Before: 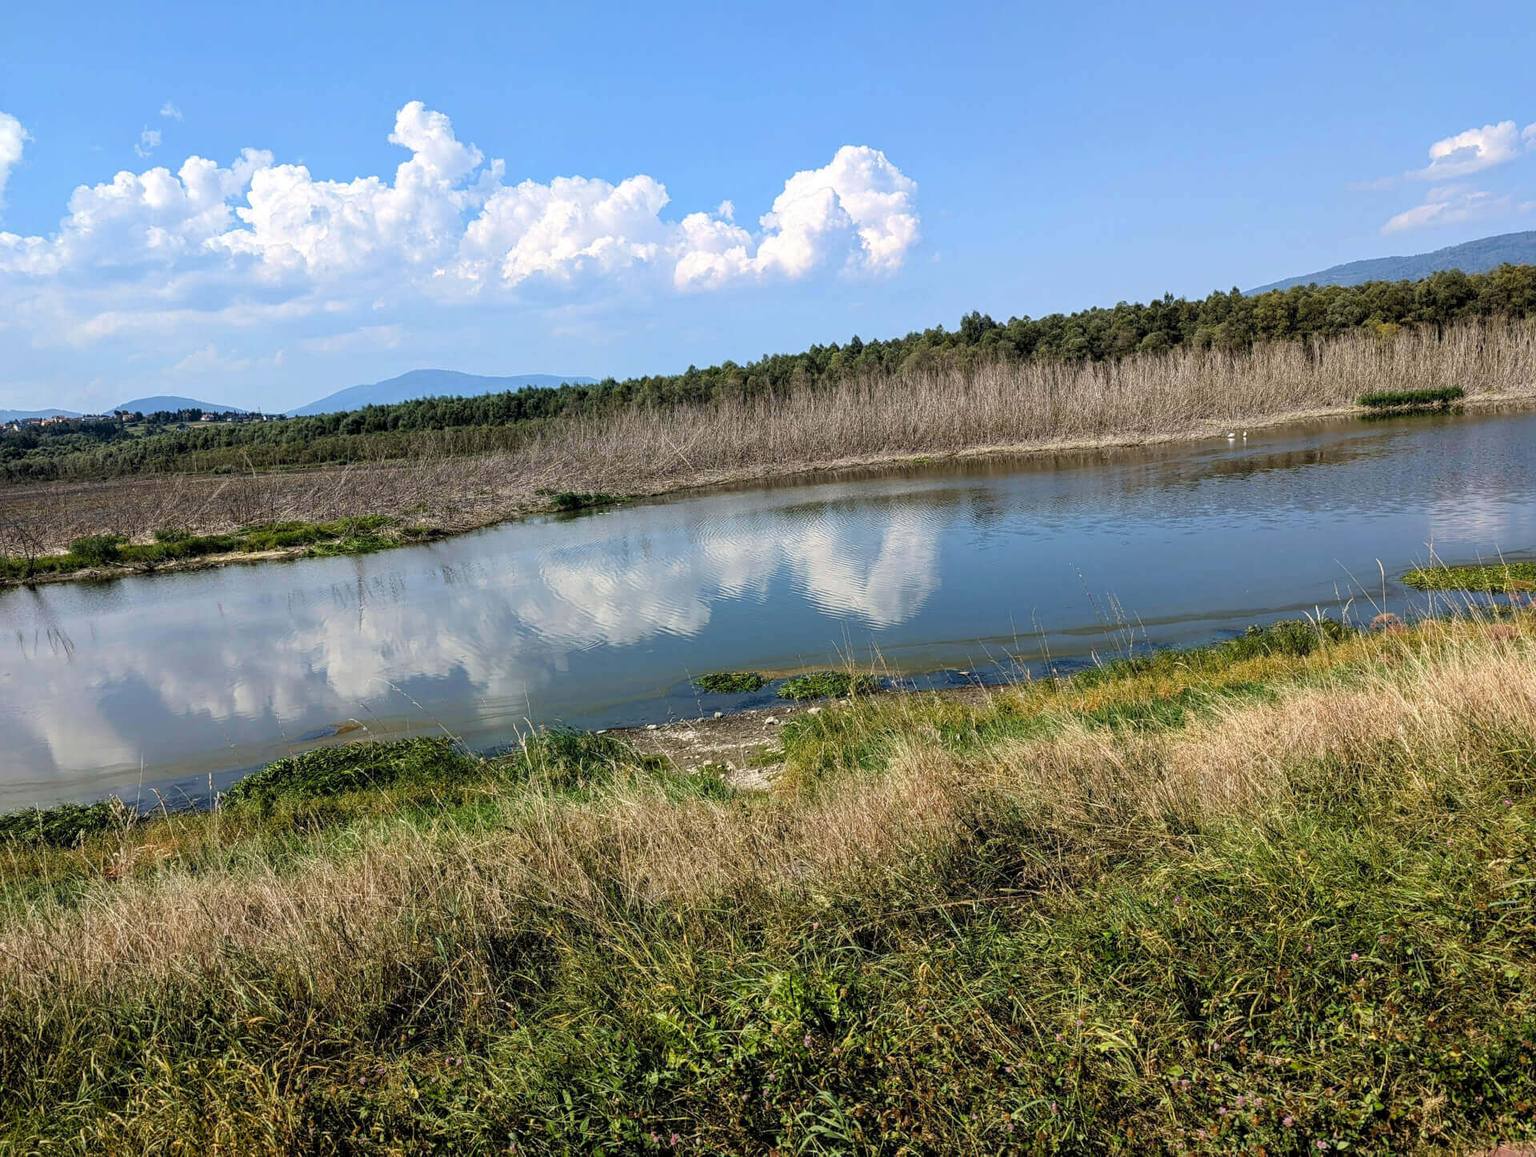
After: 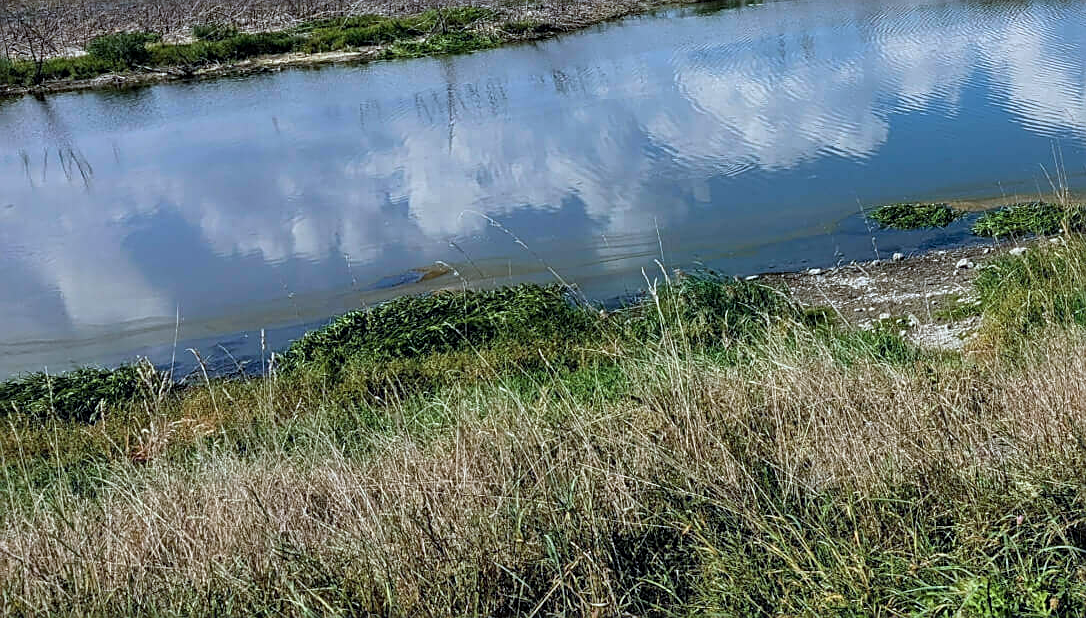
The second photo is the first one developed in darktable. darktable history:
crop: top 44.054%, right 43.395%, bottom 13.204%
color calibration: x 0.38, y 0.39, temperature 4079.58 K, saturation algorithm version 1 (2020)
exposure: exposure -0.155 EV, compensate exposure bias true, compensate highlight preservation false
sharpen: on, module defaults
shadows and highlights: shadows 59.4, soften with gaussian
